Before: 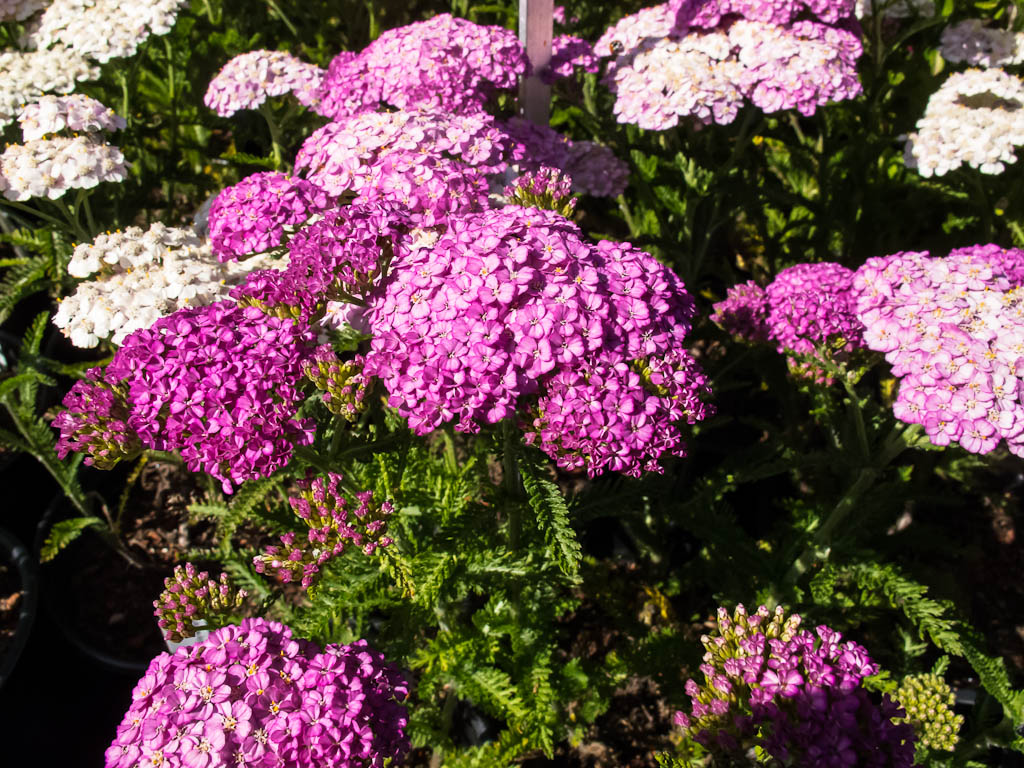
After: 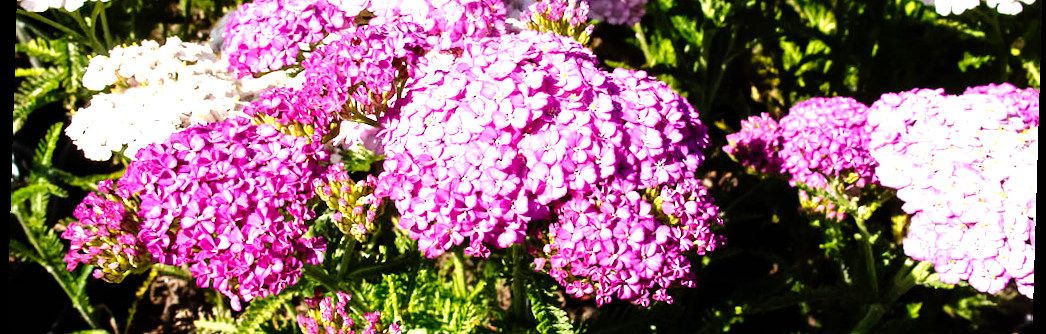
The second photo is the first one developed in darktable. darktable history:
exposure: black level correction 0, exposure 1.3 EV, compensate exposure bias true, compensate highlight preservation false
crop and rotate: top 23.84%, bottom 34.294%
base curve: curves: ch0 [(0, 0) (0.303, 0.277) (1, 1)]
rotate and perspective: rotation 1.72°, automatic cropping off
tone curve: curves: ch0 [(0, 0) (0.003, 0) (0.011, 0.002) (0.025, 0.004) (0.044, 0.007) (0.069, 0.015) (0.1, 0.025) (0.136, 0.04) (0.177, 0.09) (0.224, 0.152) (0.277, 0.239) (0.335, 0.335) (0.399, 0.43) (0.468, 0.524) (0.543, 0.621) (0.623, 0.712) (0.709, 0.792) (0.801, 0.871) (0.898, 0.951) (1, 1)], preserve colors none
